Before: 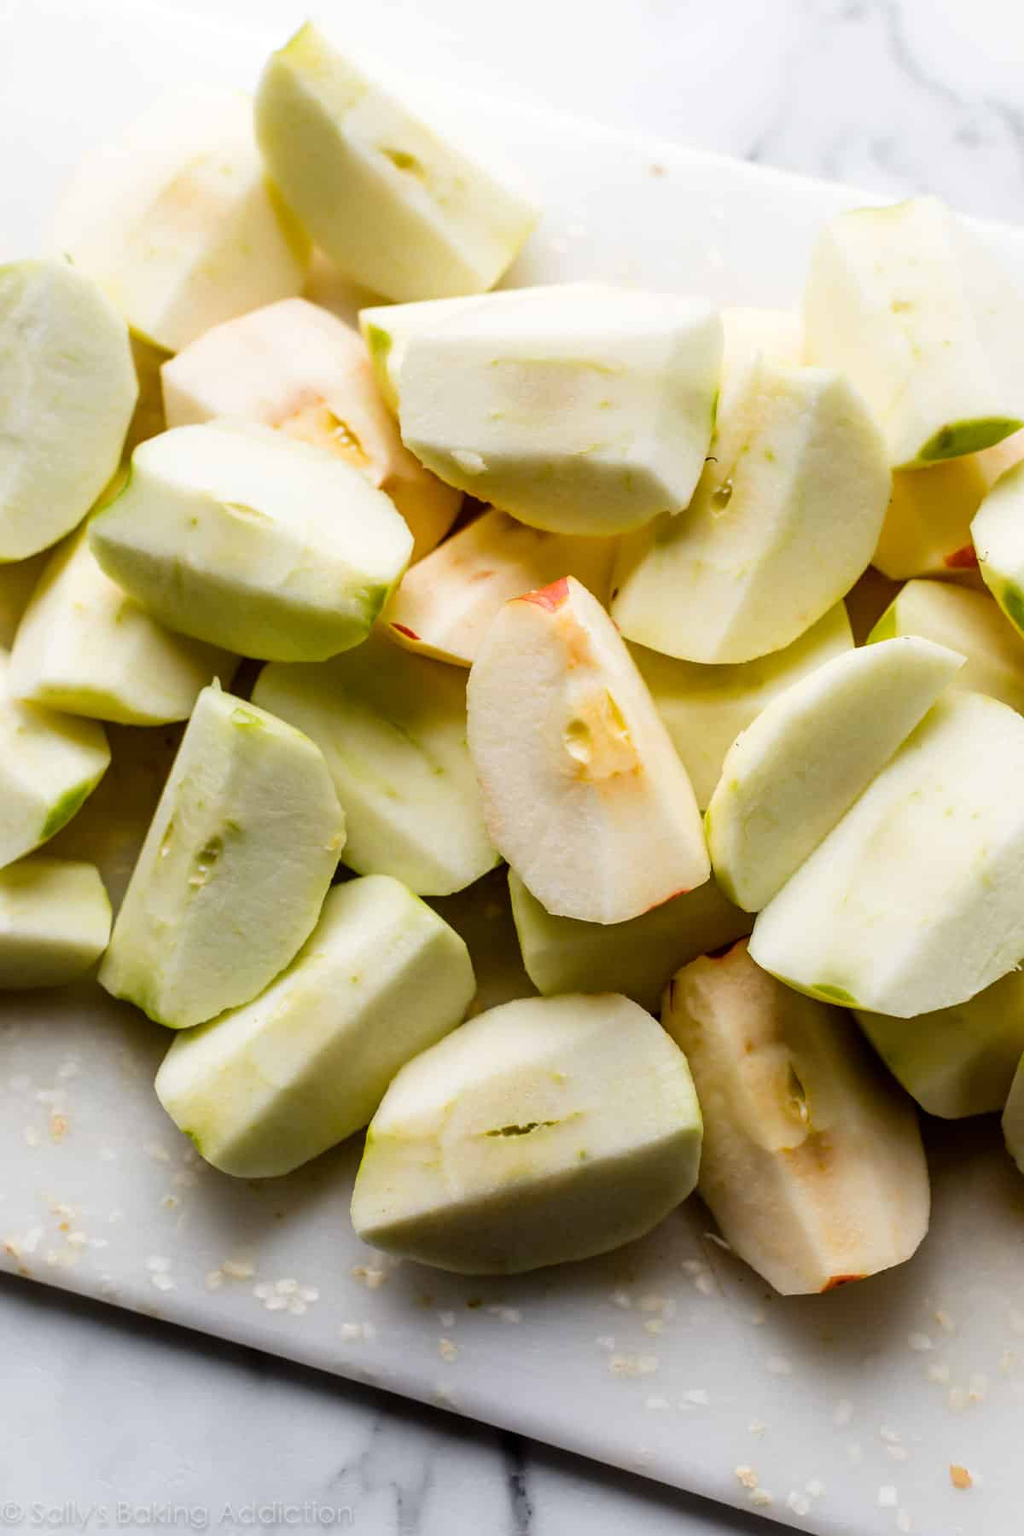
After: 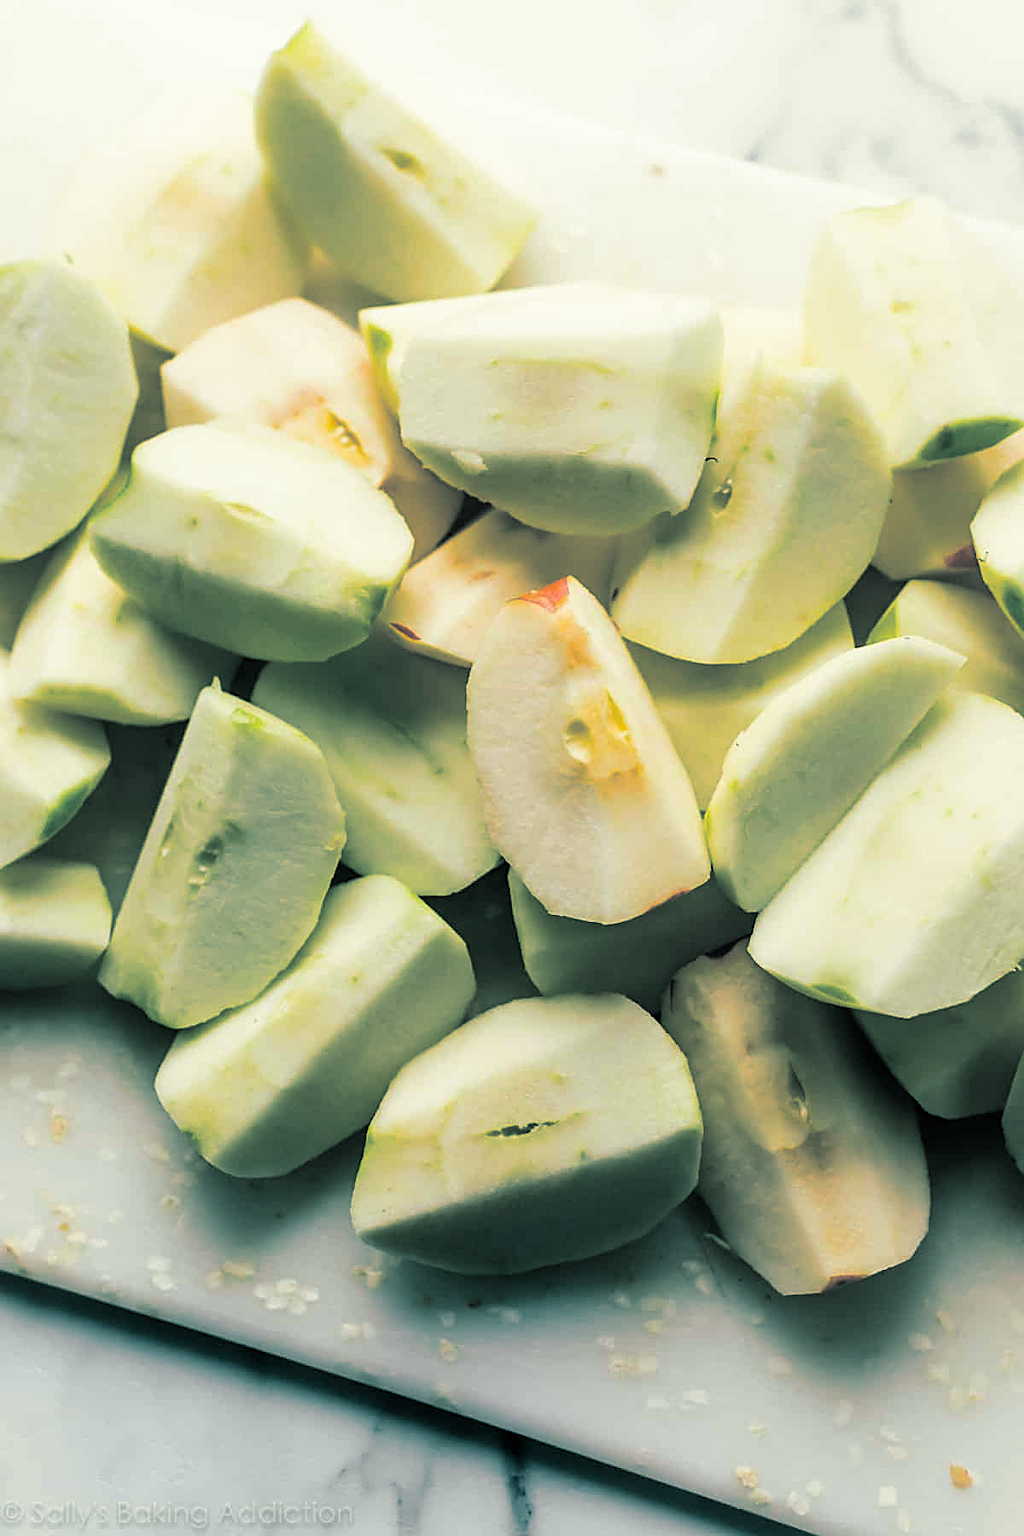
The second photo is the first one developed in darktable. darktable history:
sharpen: on, module defaults
color correction: highlights a* -4.28, highlights b* 6.53
split-toning: shadows › hue 186.43°, highlights › hue 49.29°, compress 30.29%
